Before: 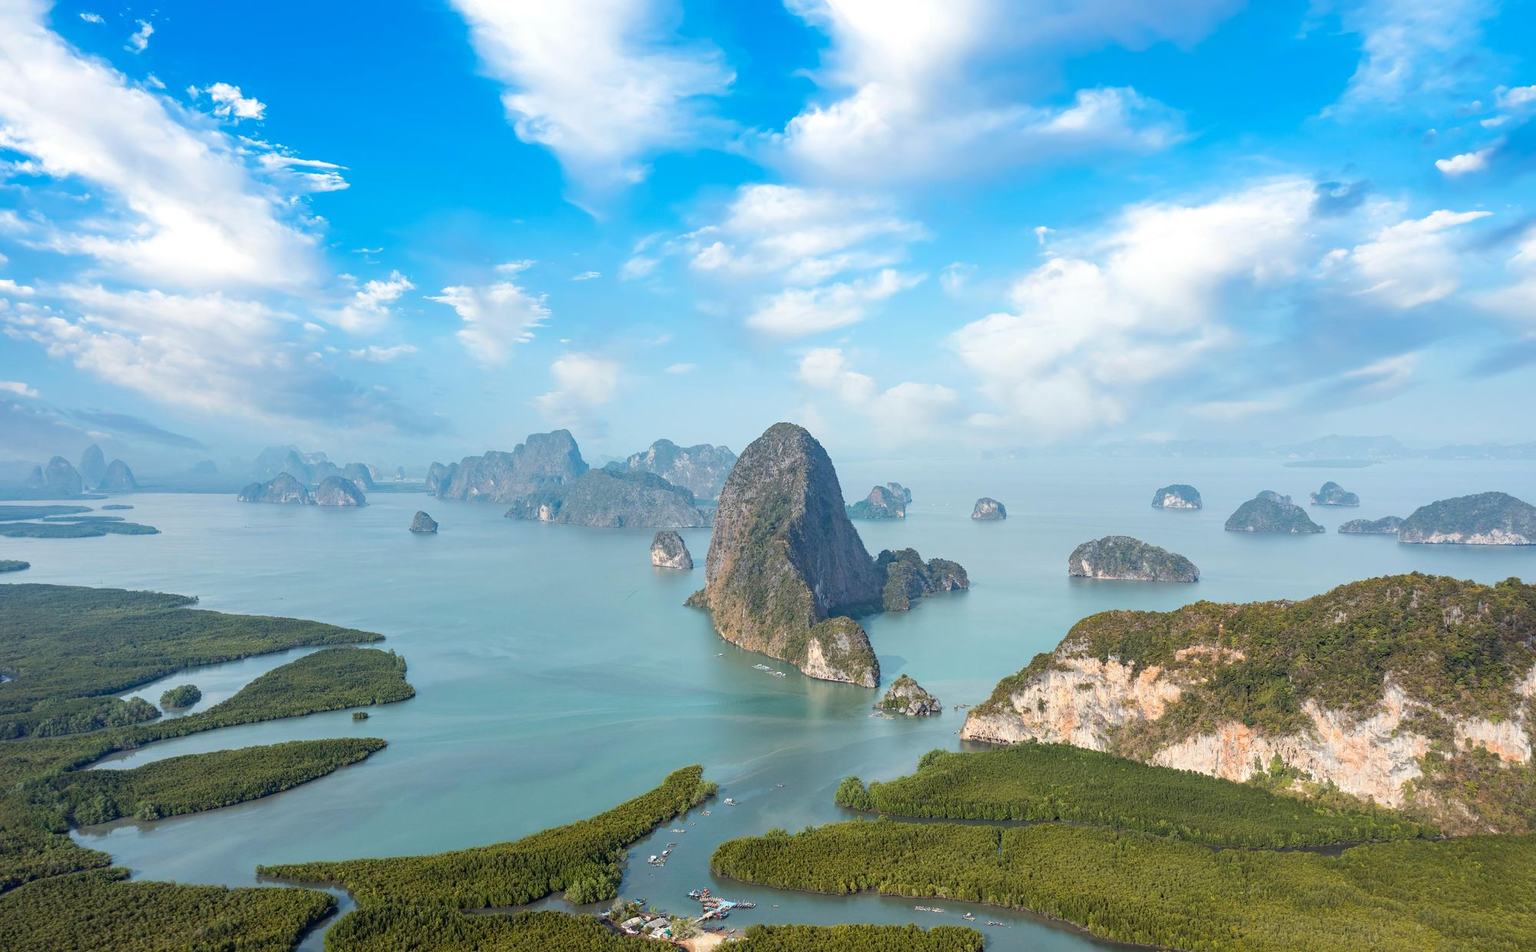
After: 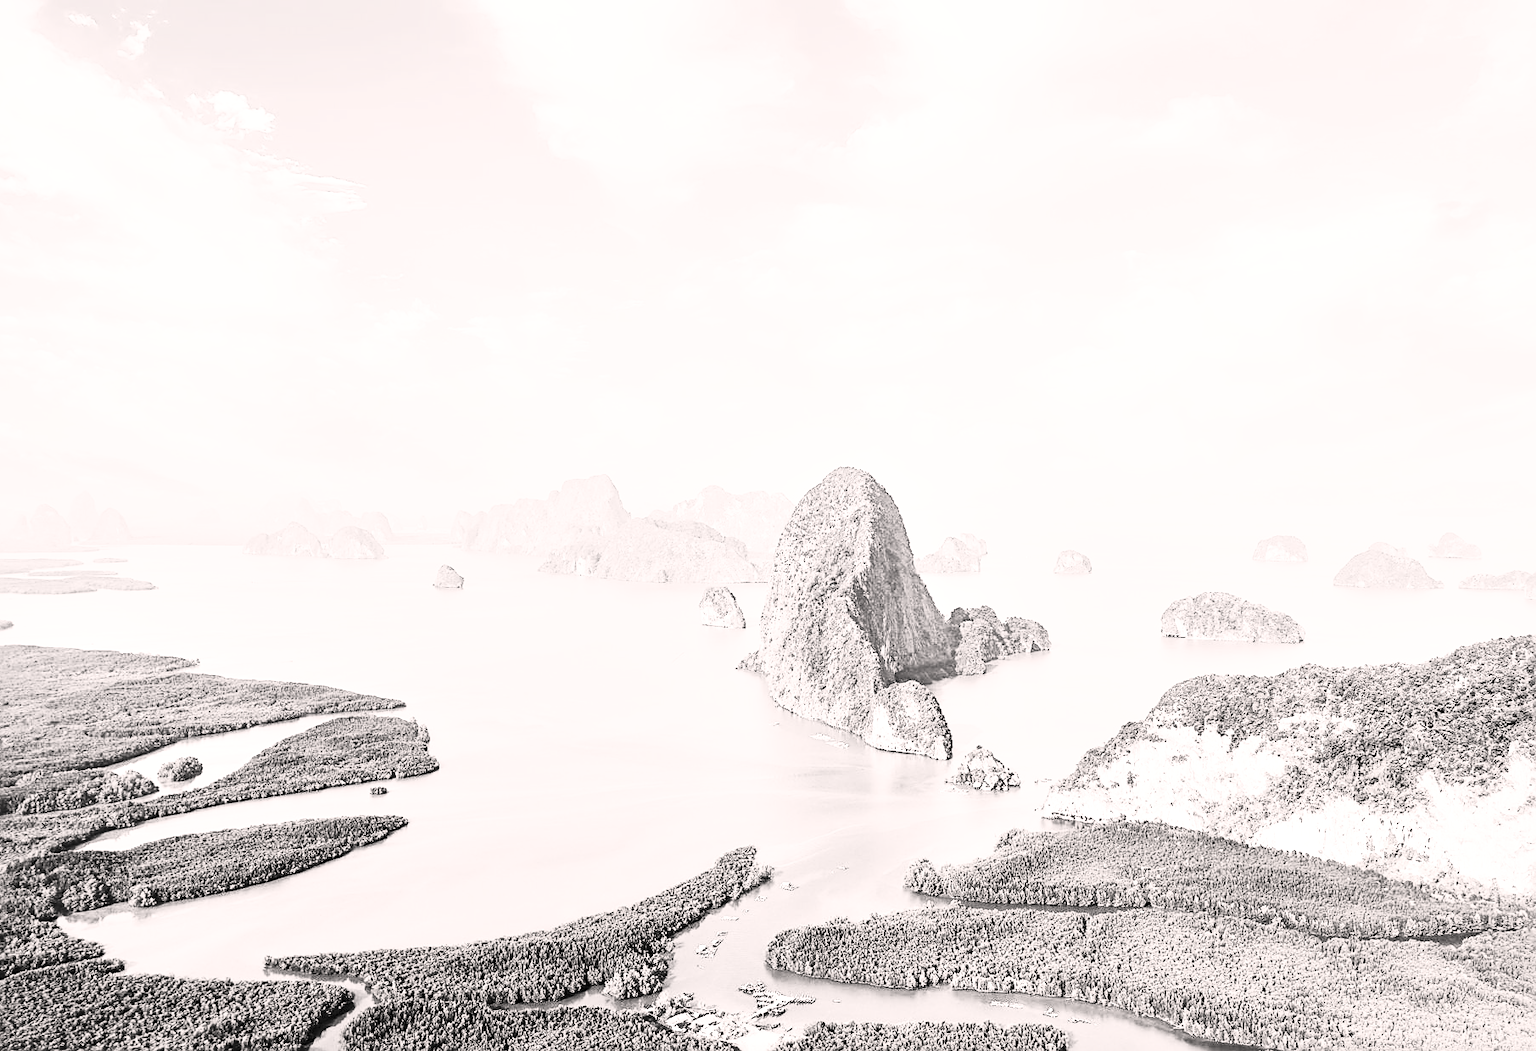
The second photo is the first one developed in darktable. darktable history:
base curve: curves: ch0 [(0, 0) (0.036, 0.025) (0.121, 0.166) (0.206, 0.329) (0.605, 0.79) (1, 1)], preserve colors none
sharpen: on, module defaults
contrast brightness saturation: contrast 0.542, brightness 0.481, saturation -0.993
shadows and highlights: shadows 25.79, highlights -24.41
crop and rotate: left 1.198%, right 8.247%
exposure: exposure 0.607 EV, compensate highlight preservation false
local contrast: mode bilateral grid, contrast 20, coarseness 50, detail 120%, midtone range 0.2
color correction: highlights a* 3.38, highlights b* 1.8, saturation 1.2
